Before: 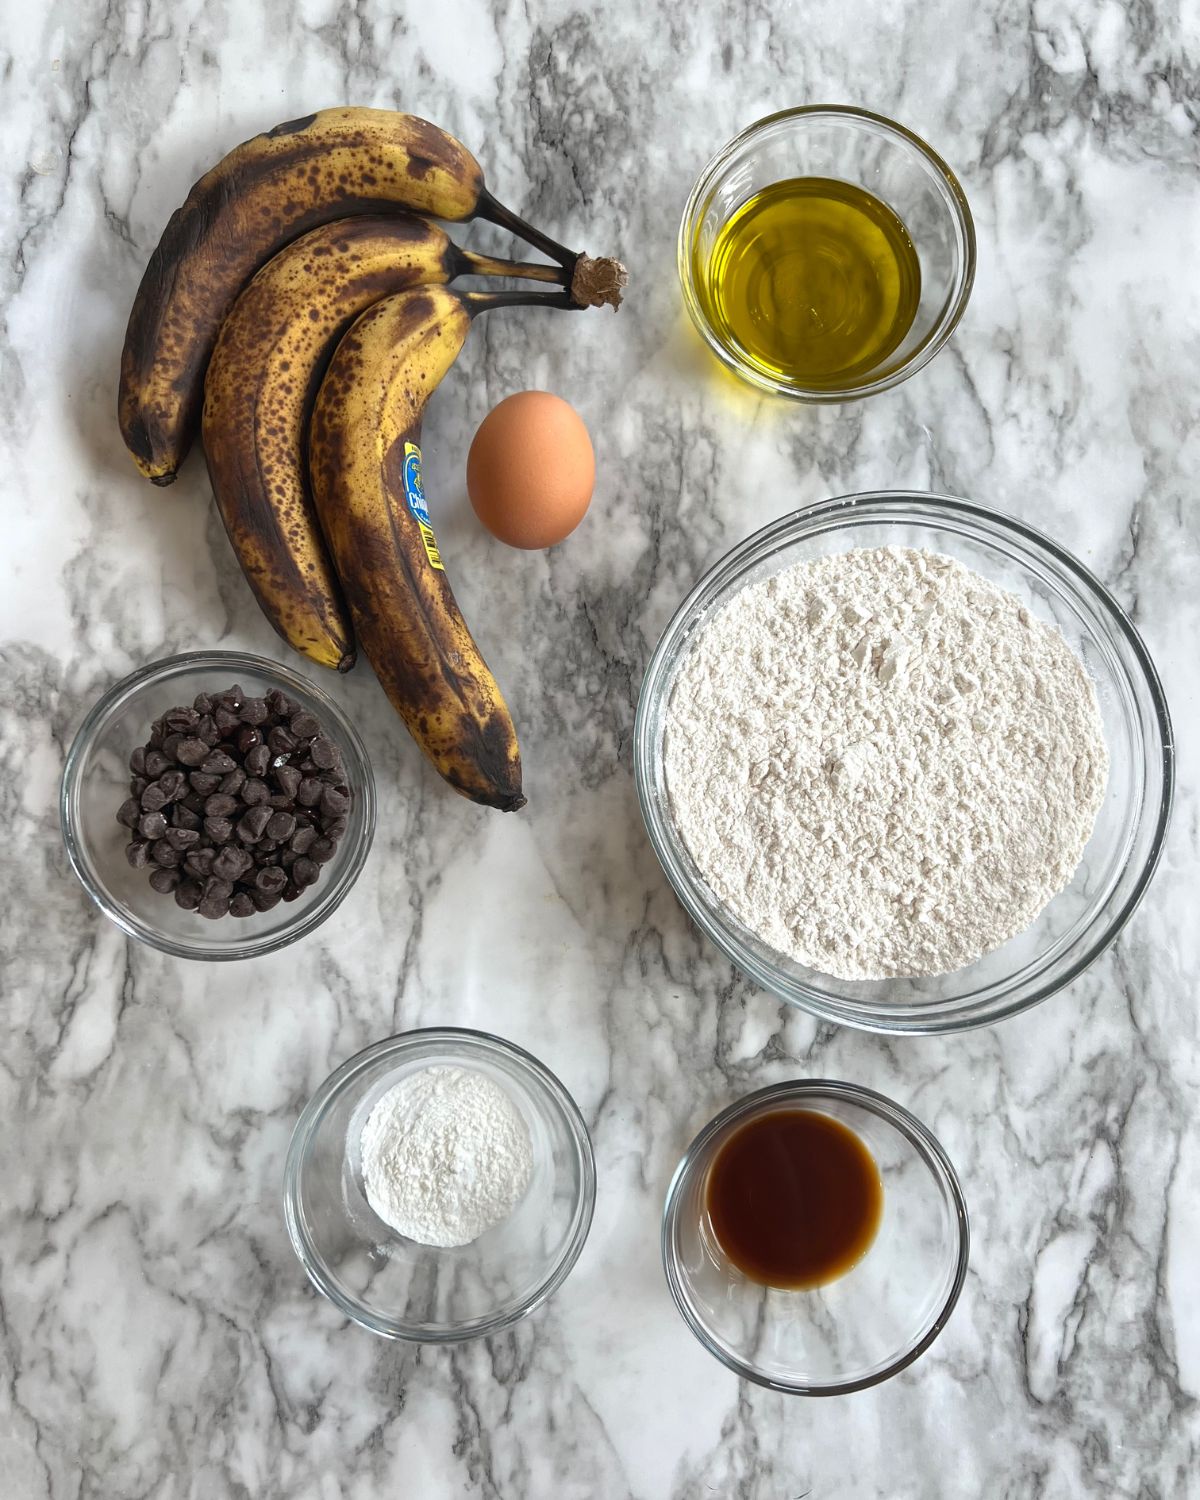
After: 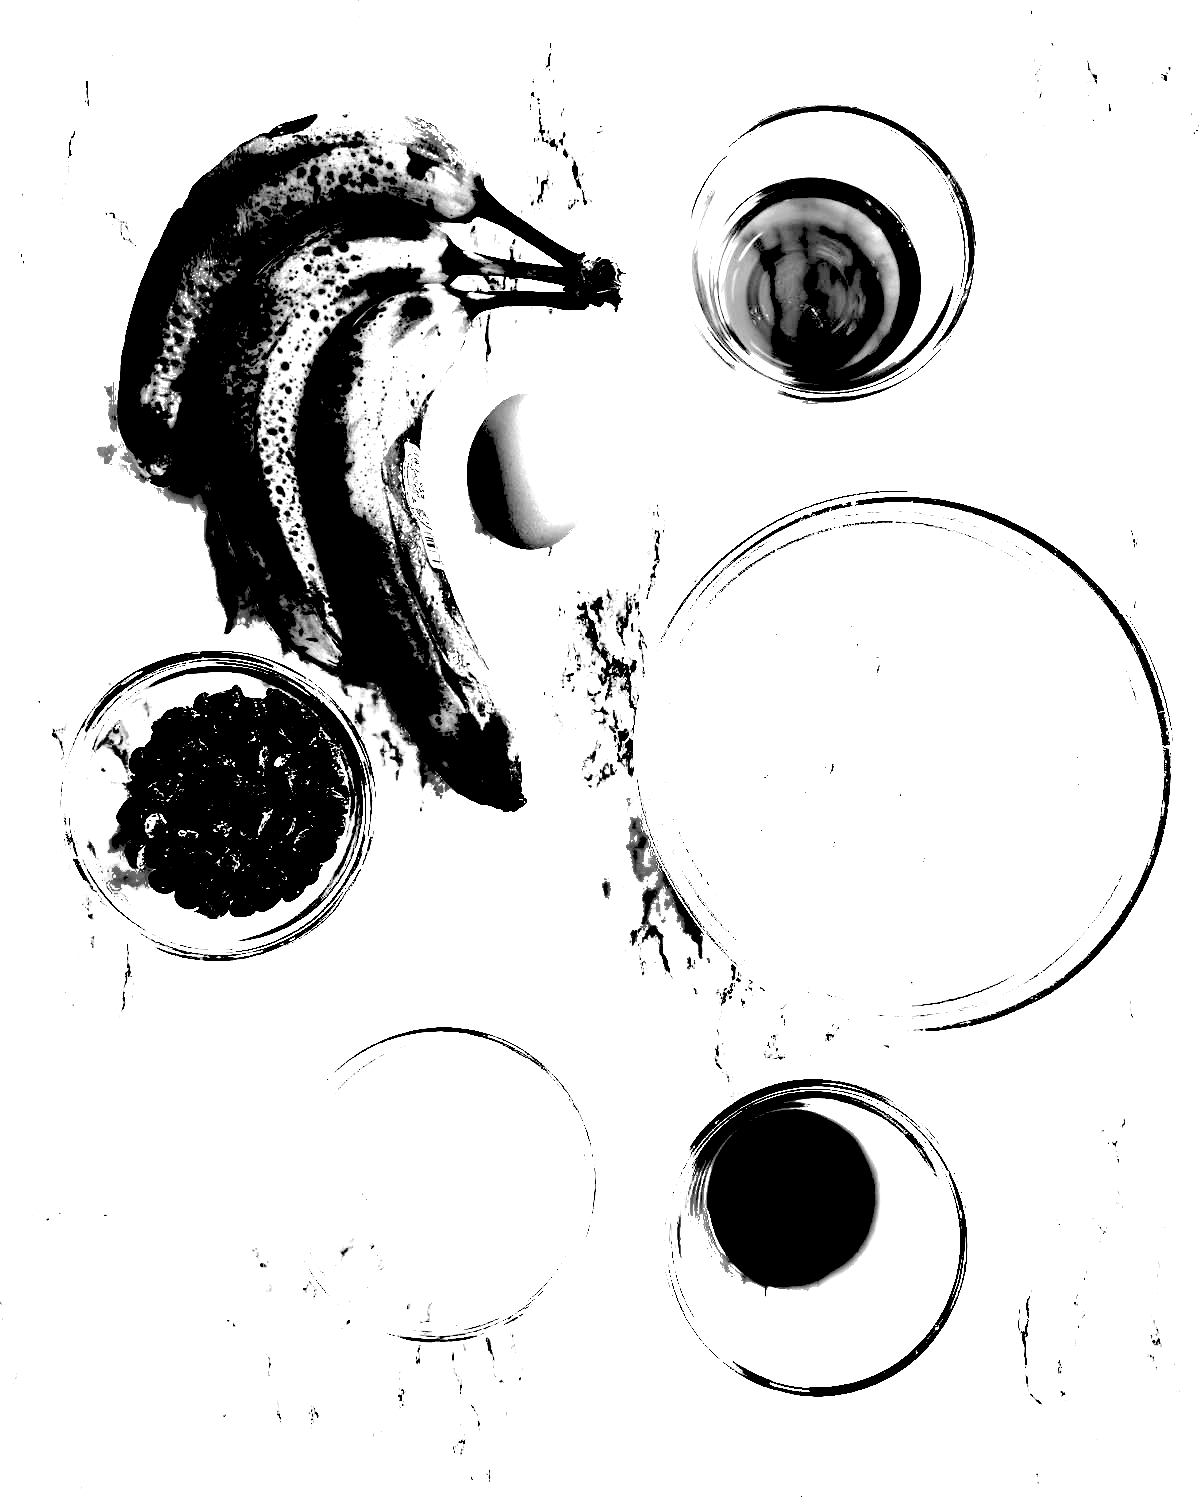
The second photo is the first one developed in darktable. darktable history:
monochrome: on, module defaults
exposure: black level correction 0.1, exposure 3 EV, compensate highlight preservation false
